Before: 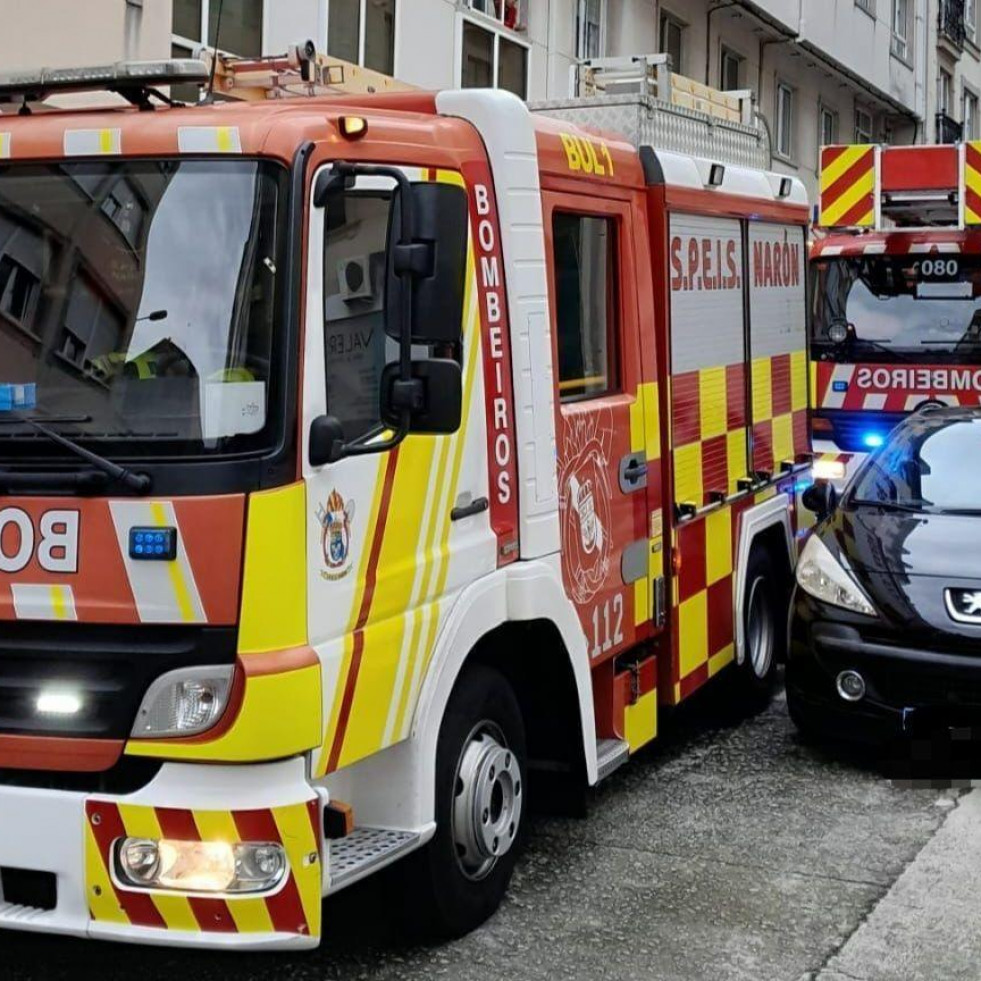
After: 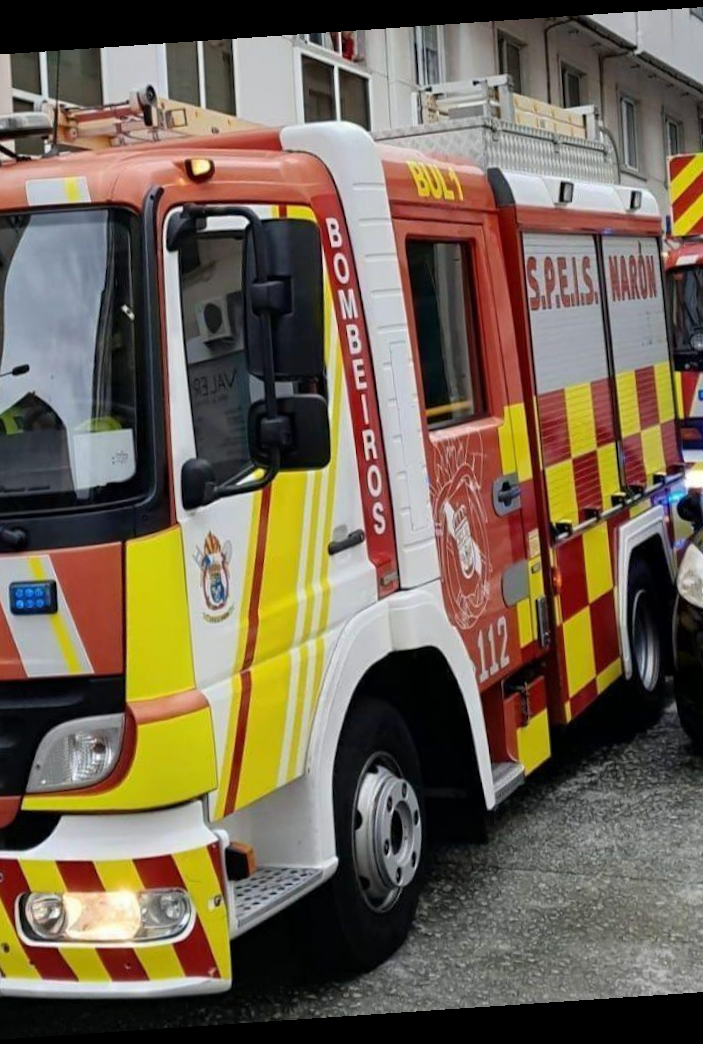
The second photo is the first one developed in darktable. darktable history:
crop and rotate: left 15.446%, right 17.836%
rotate and perspective: rotation -4.2°, shear 0.006, automatic cropping off
